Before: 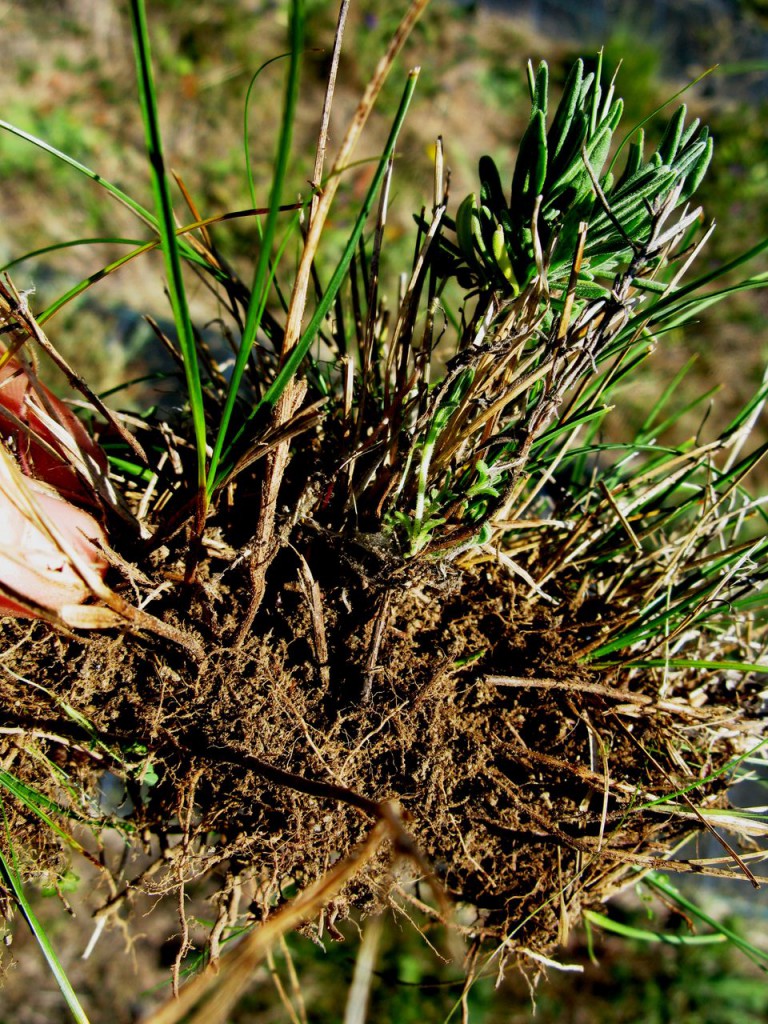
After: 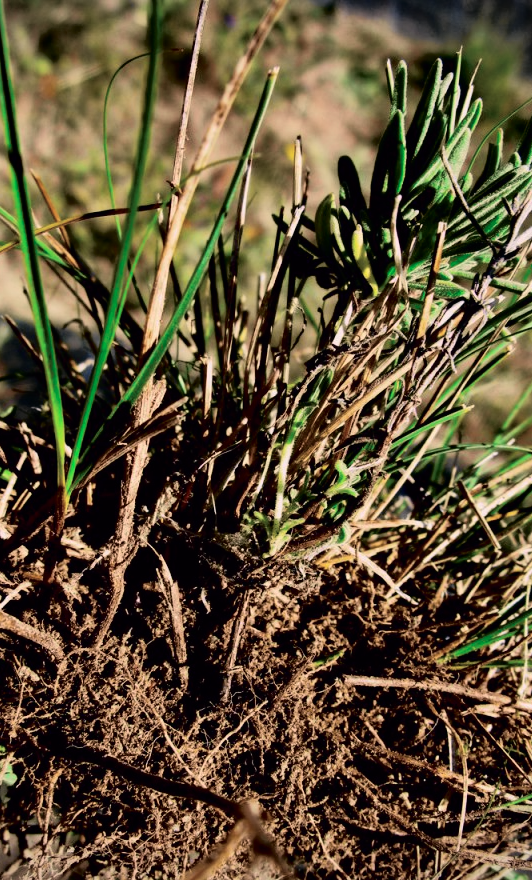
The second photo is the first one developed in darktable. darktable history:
color correction: highlights a* 5.81, highlights b* 4.84
crop: left 18.479%, right 12.2%, bottom 13.971%
vignetting: fall-off start 92.6%, brightness -0.52, saturation -0.51, center (-0.012, 0)
tone curve: curves: ch0 [(0, 0) (0.105, 0.044) (0.195, 0.128) (0.283, 0.283) (0.384, 0.404) (0.485, 0.531) (0.635, 0.7) (0.832, 0.858) (1, 0.977)]; ch1 [(0, 0) (0.161, 0.092) (0.35, 0.33) (0.379, 0.401) (0.448, 0.478) (0.498, 0.503) (0.531, 0.537) (0.586, 0.563) (0.687, 0.648) (1, 1)]; ch2 [(0, 0) (0.359, 0.372) (0.437, 0.437) (0.483, 0.484) (0.53, 0.515) (0.556, 0.553) (0.635, 0.589) (1, 1)], color space Lab, independent channels, preserve colors none
